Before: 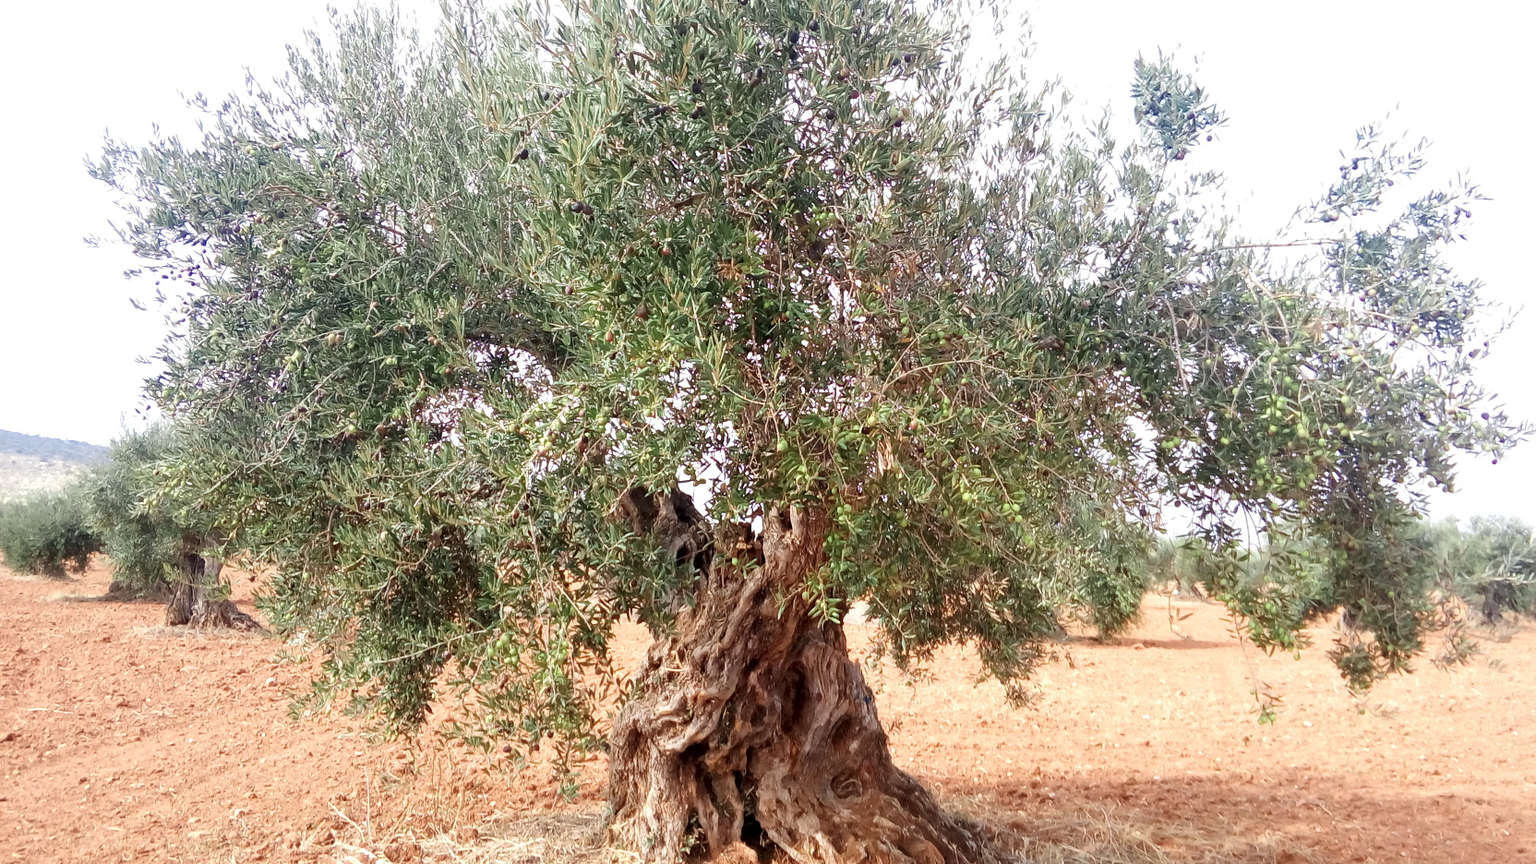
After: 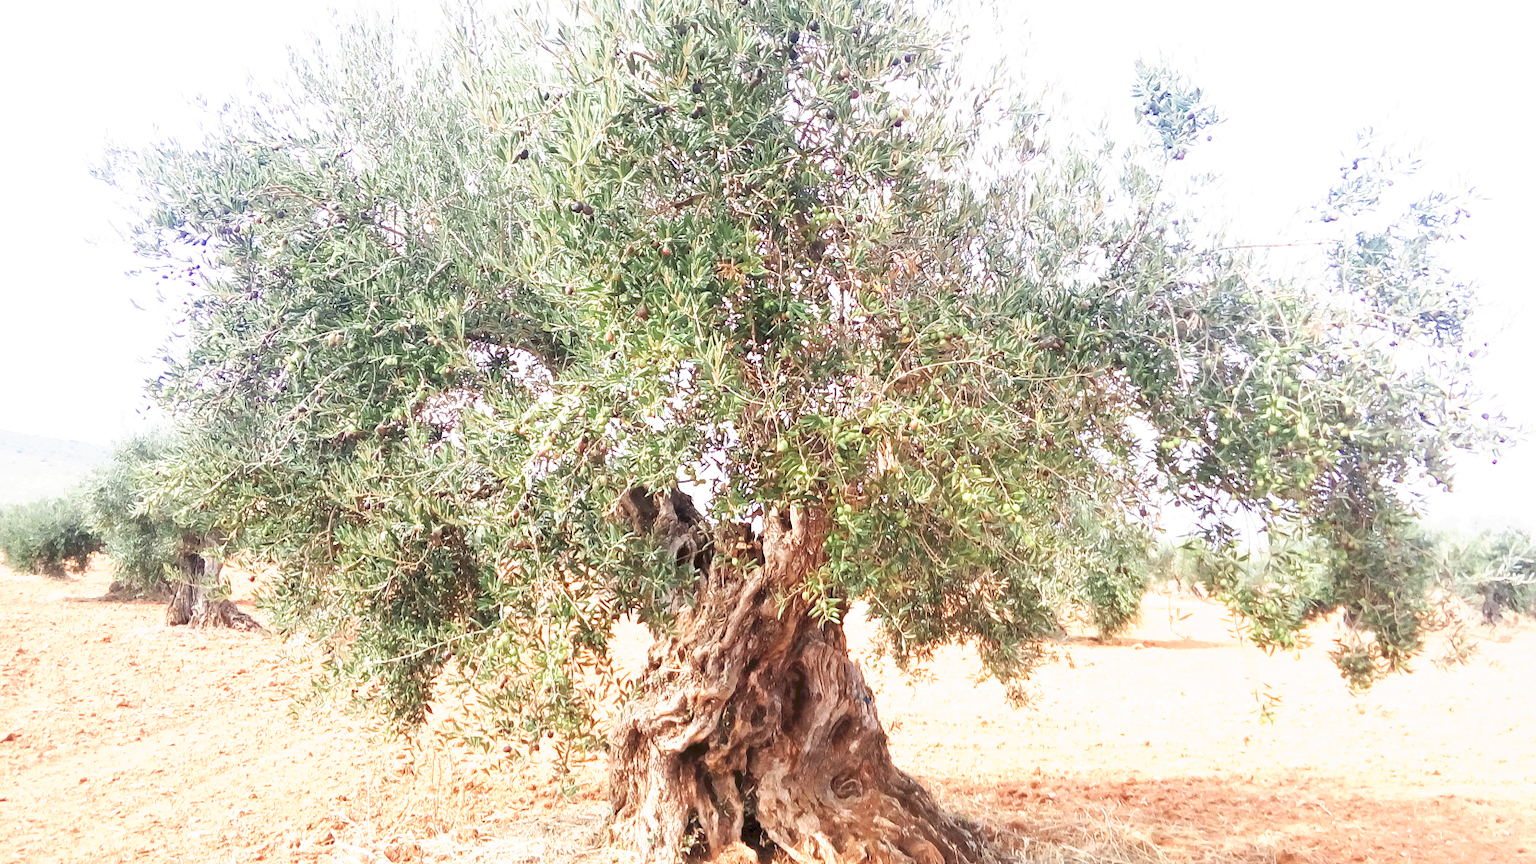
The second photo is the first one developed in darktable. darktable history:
tone equalizer: on, module defaults
tone curve: curves: ch0 [(0, 0) (0.003, 0.115) (0.011, 0.133) (0.025, 0.157) (0.044, 0.182) (0.069, 0.209) (0.1, 0.239) (0.136, 0.279) (0.177, 0.326) (0.224, 0.379) (0.277, 0.436) (0.335, 0.507) (0.399, 0.587) (0.468, 0.671) (0.543, 0.75) (0.623, 0.837) (0.709, 0.916) (0.801, 0.978) (0.898, 0.985) (1, 1)], preserve colors none
